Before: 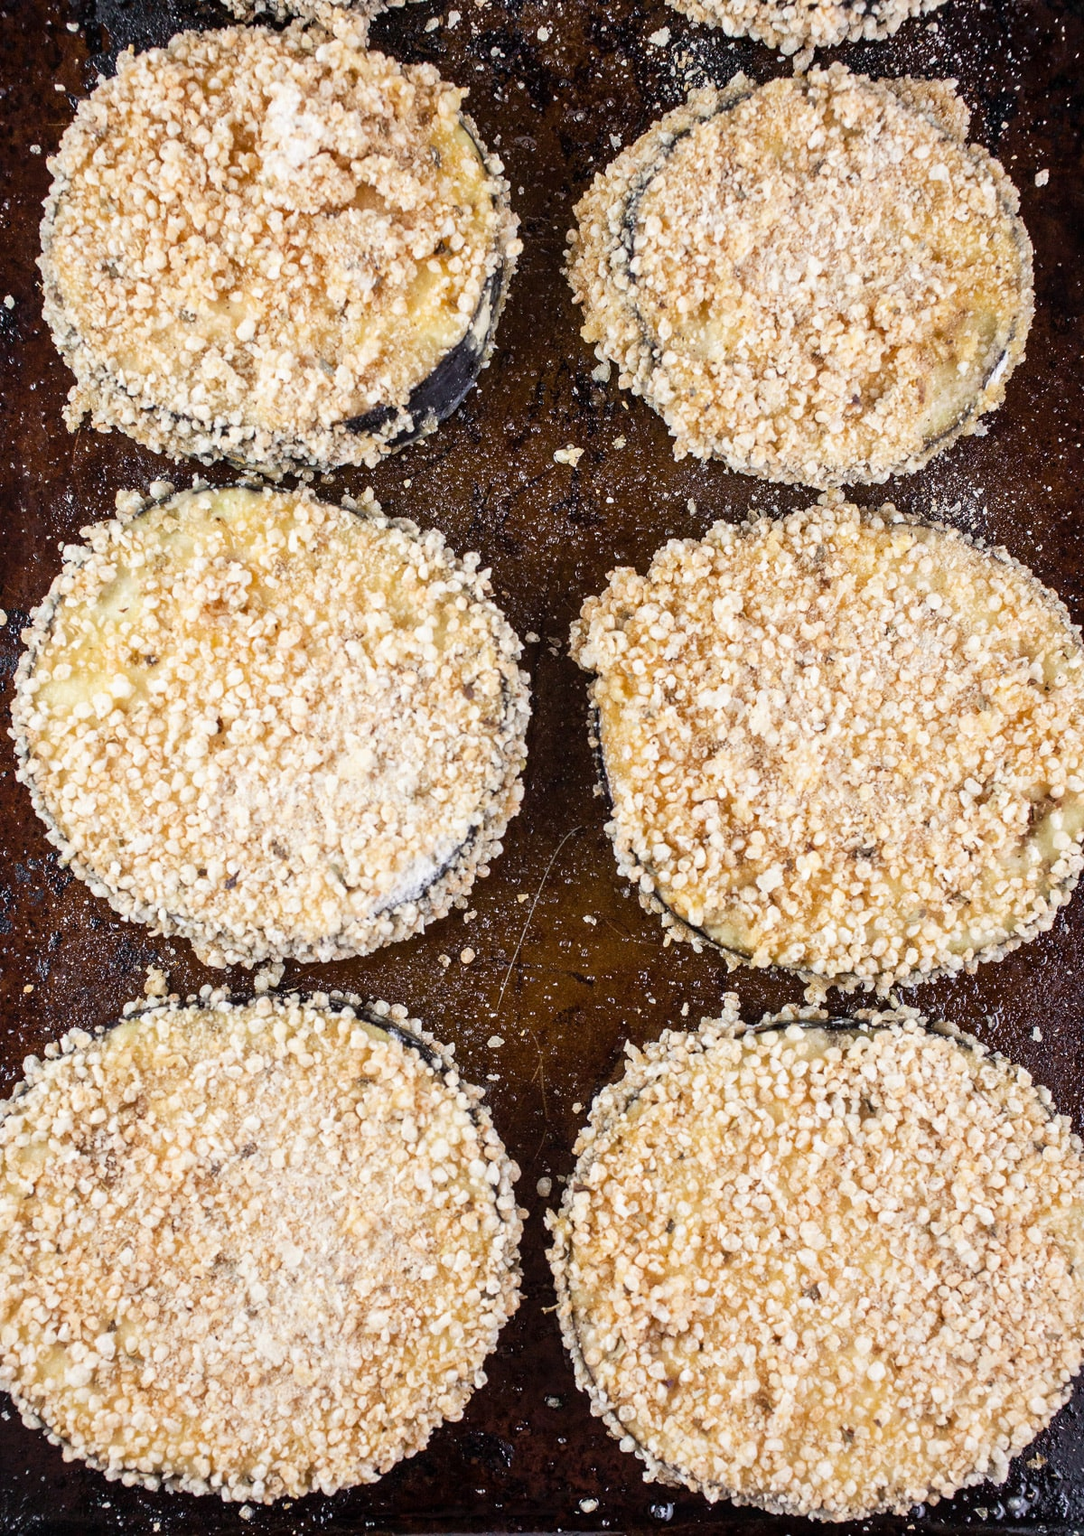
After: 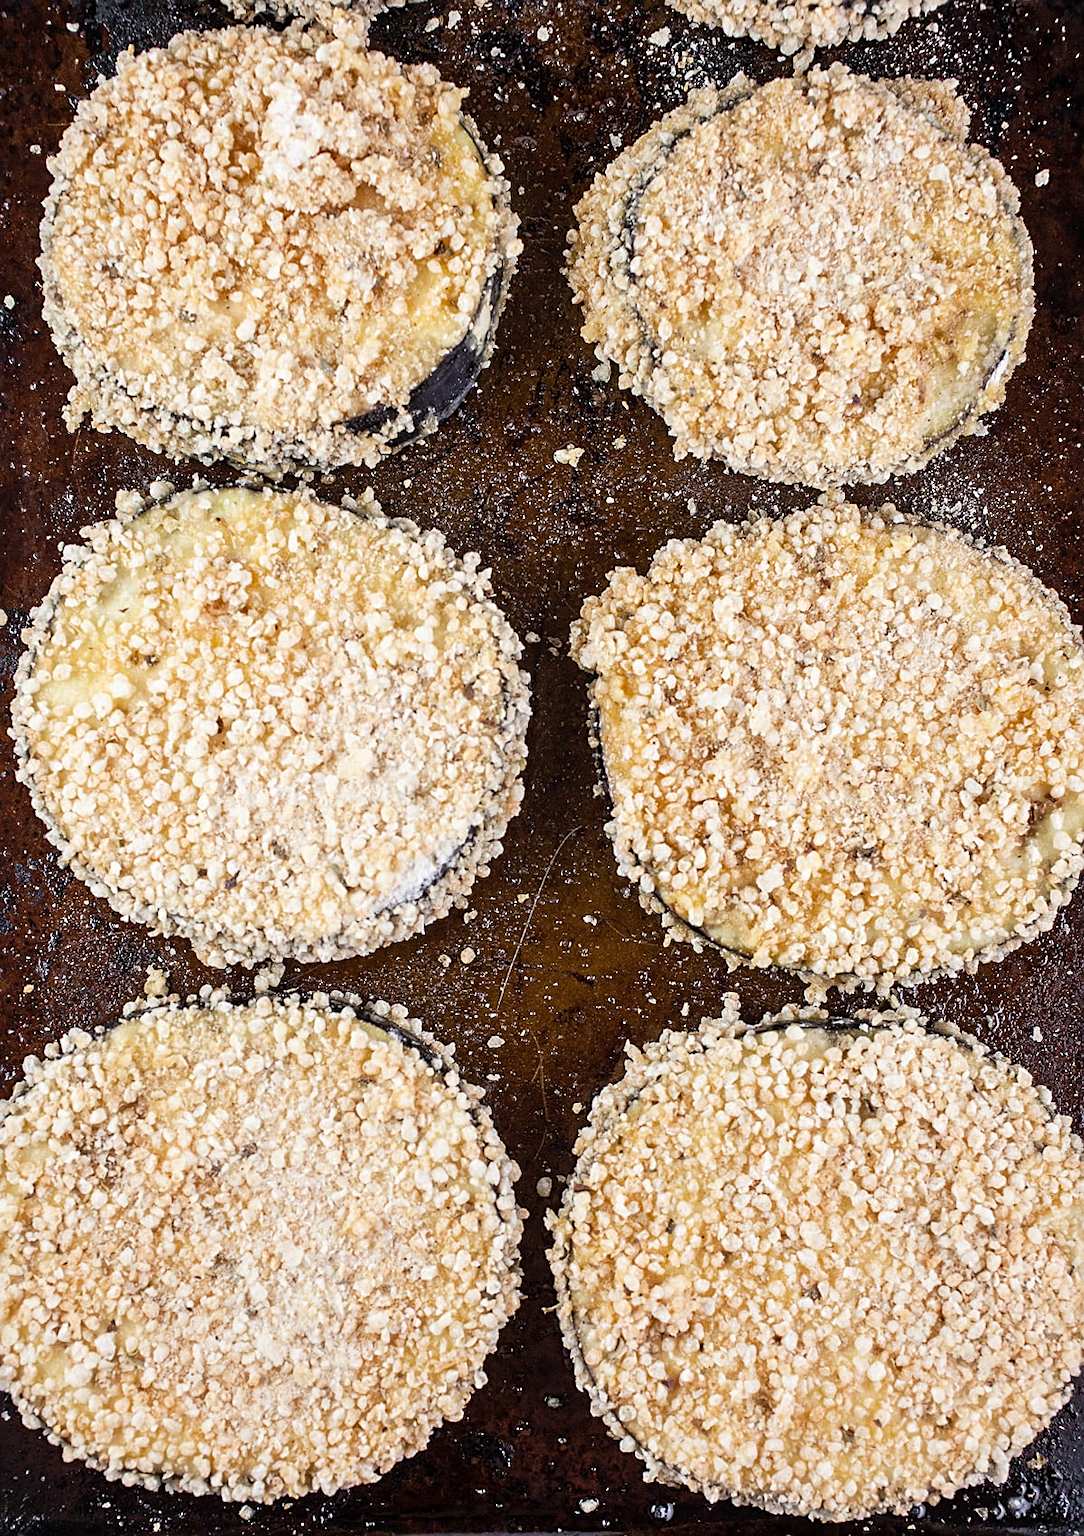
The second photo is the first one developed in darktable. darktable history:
shadows and highlights: shadows 20.55, highlights -20.99, soften with gaussian
sharpen: on, module defaults
